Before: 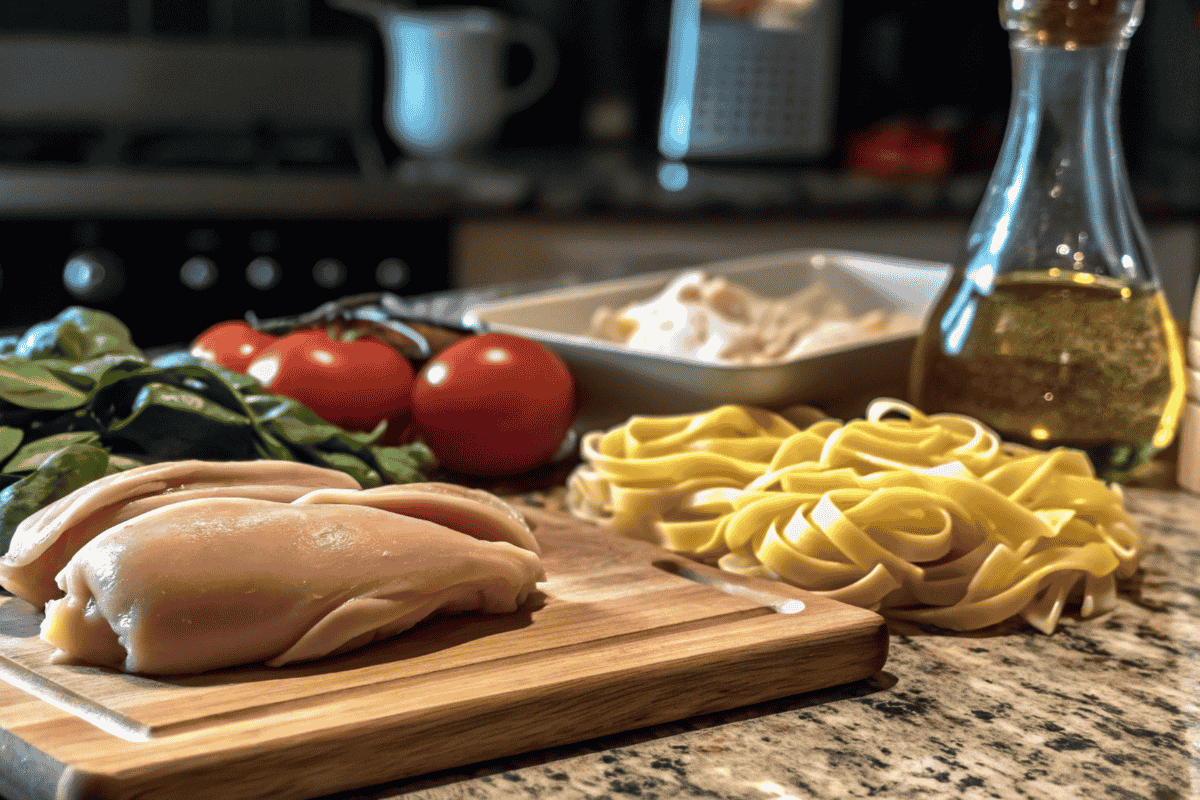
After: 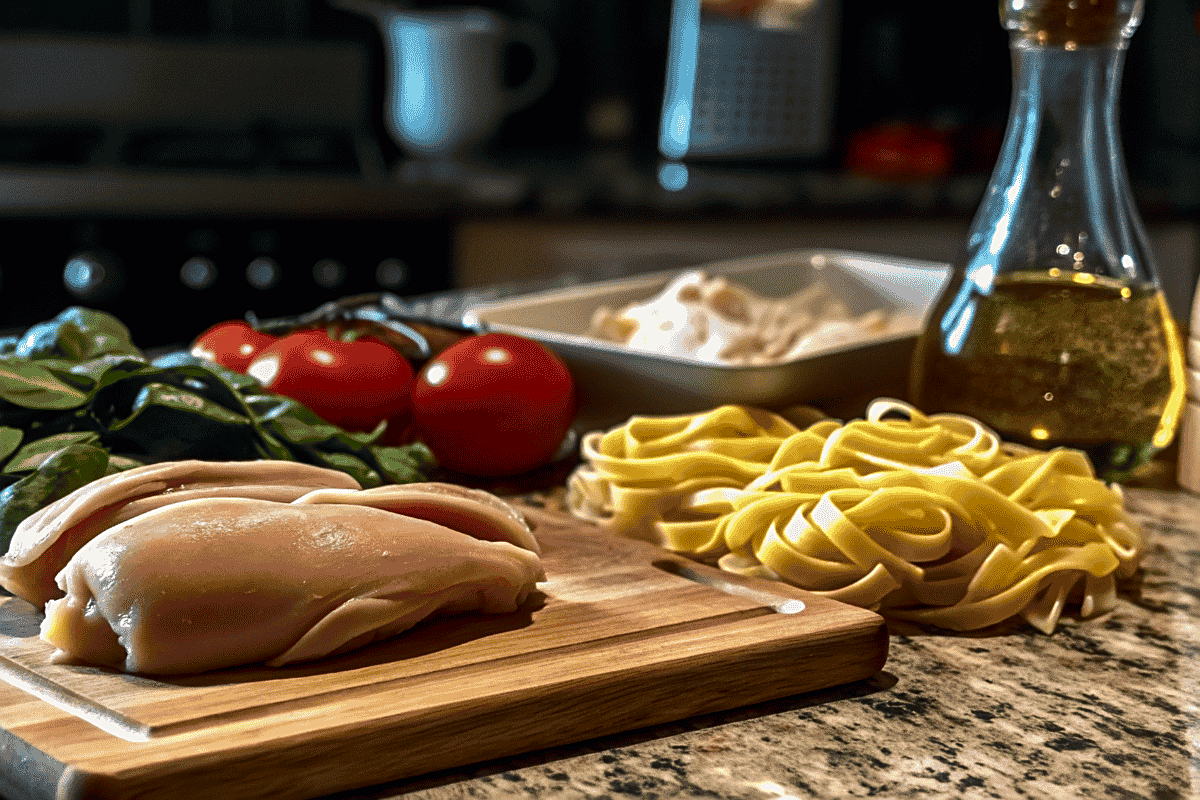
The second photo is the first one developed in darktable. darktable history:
contrast brightness saturation: contrast 0.068, brightness -0.143, saturation 0.112
sharpen: on, module defaults
haze removal: strength -0.057, compatibility mode true
